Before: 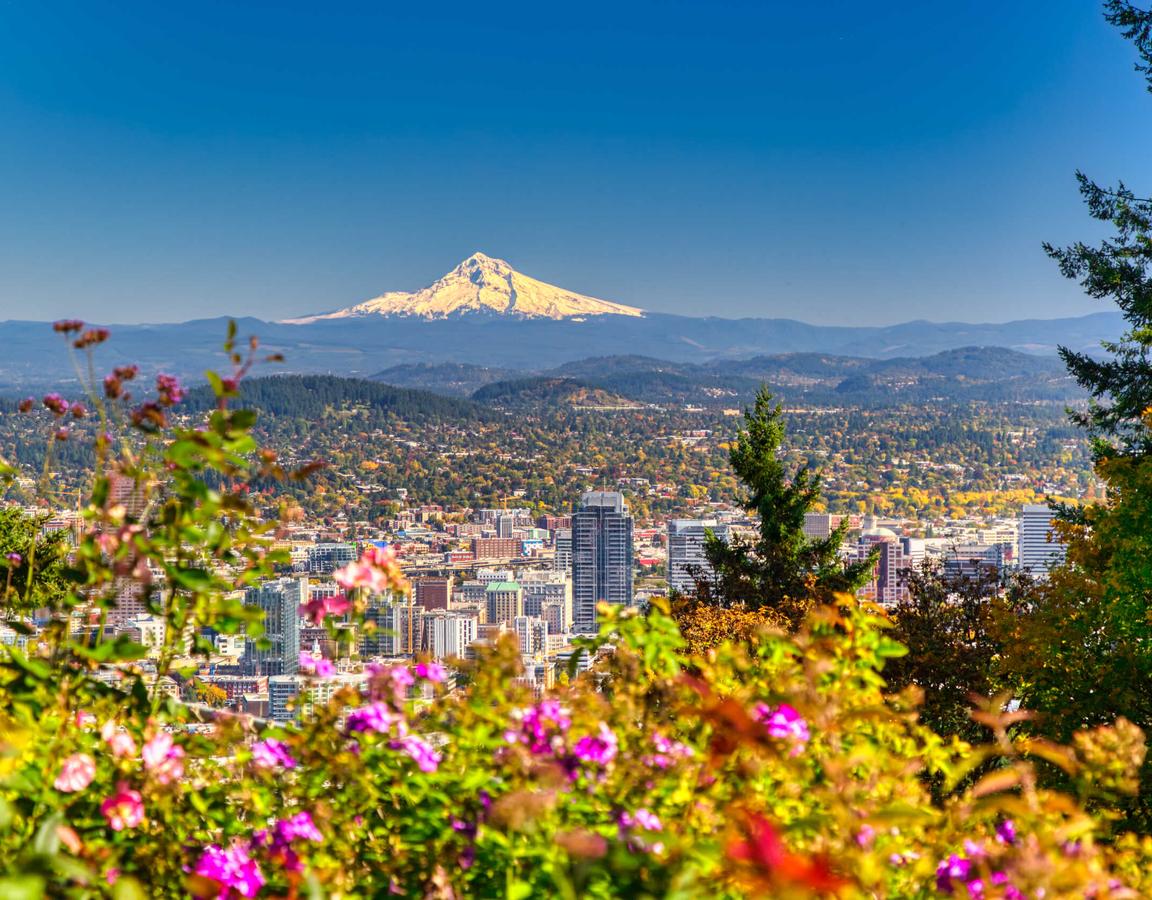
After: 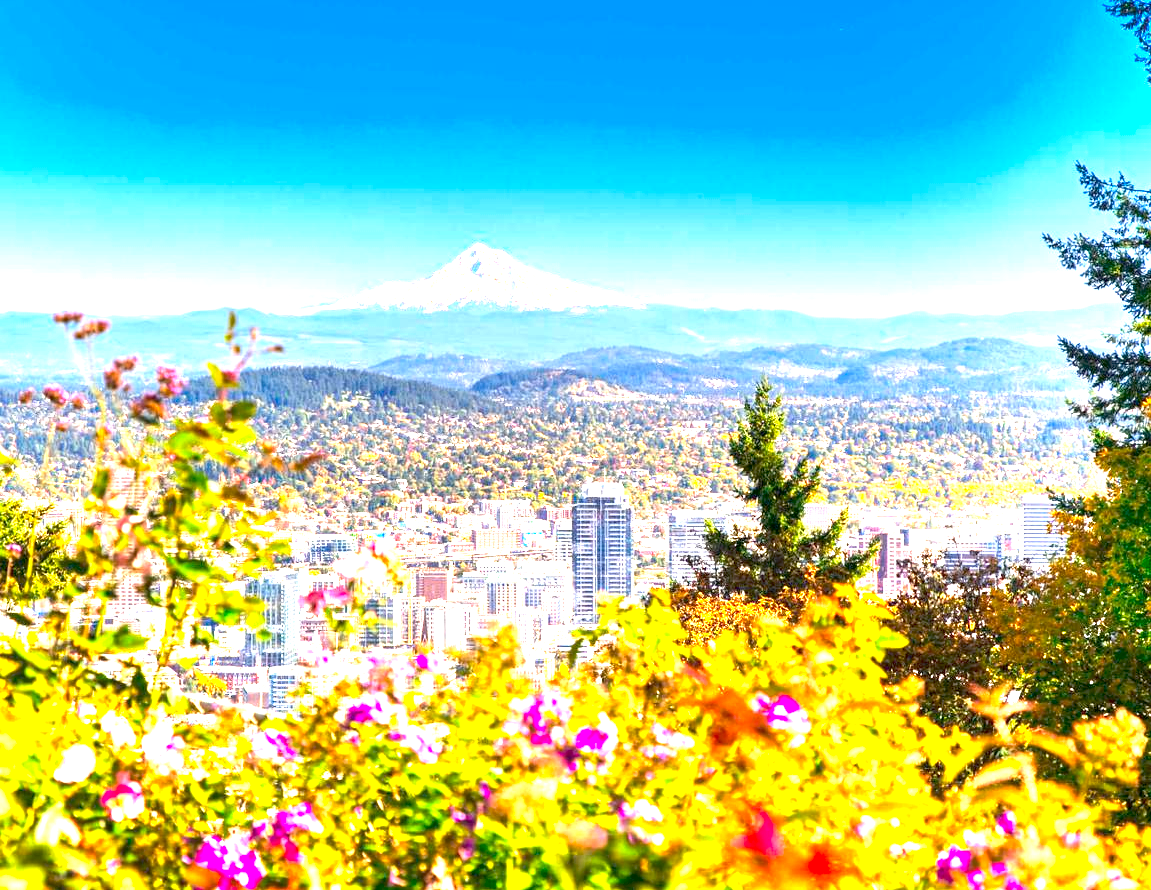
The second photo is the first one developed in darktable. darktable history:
crop: top 1.049%, right 0.001%
exposure: exposure 2.207 EV, compensate highlight preservation false
